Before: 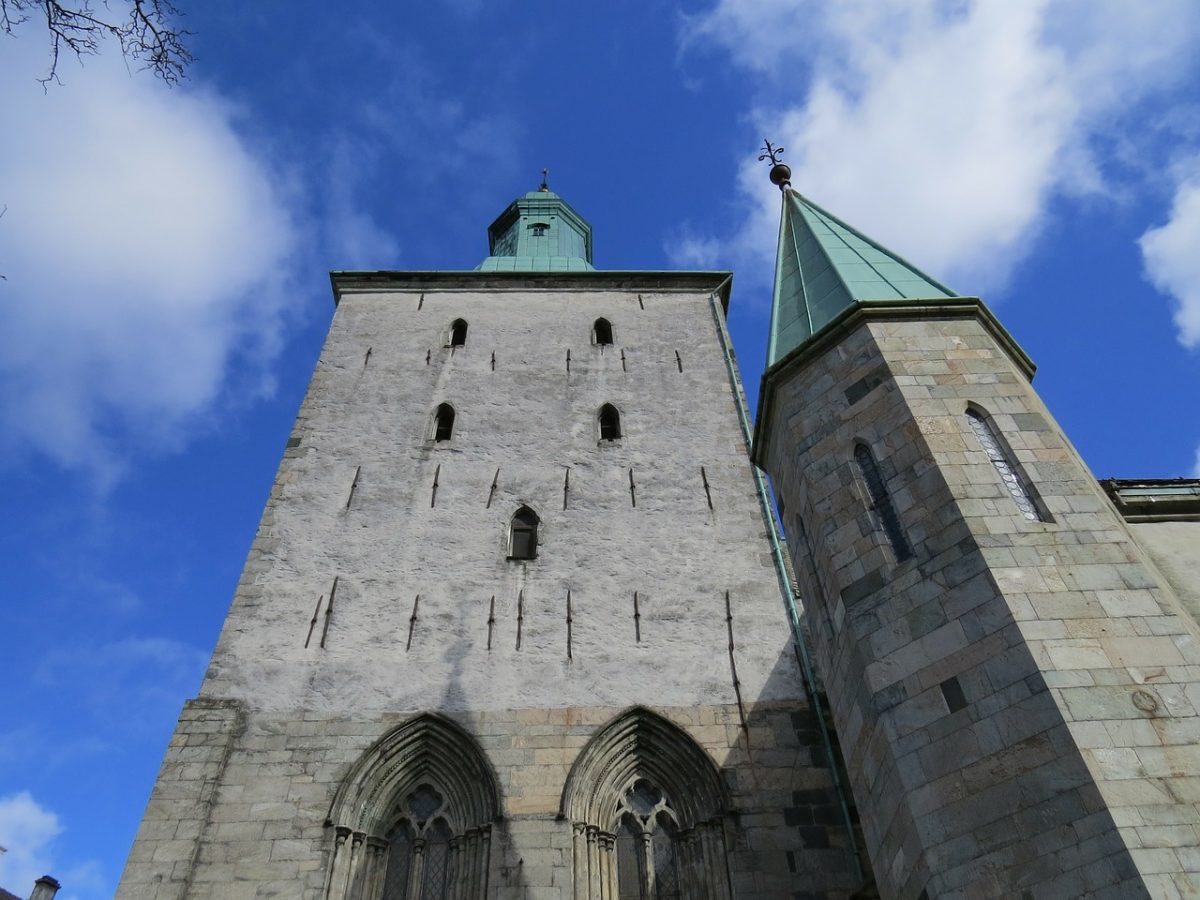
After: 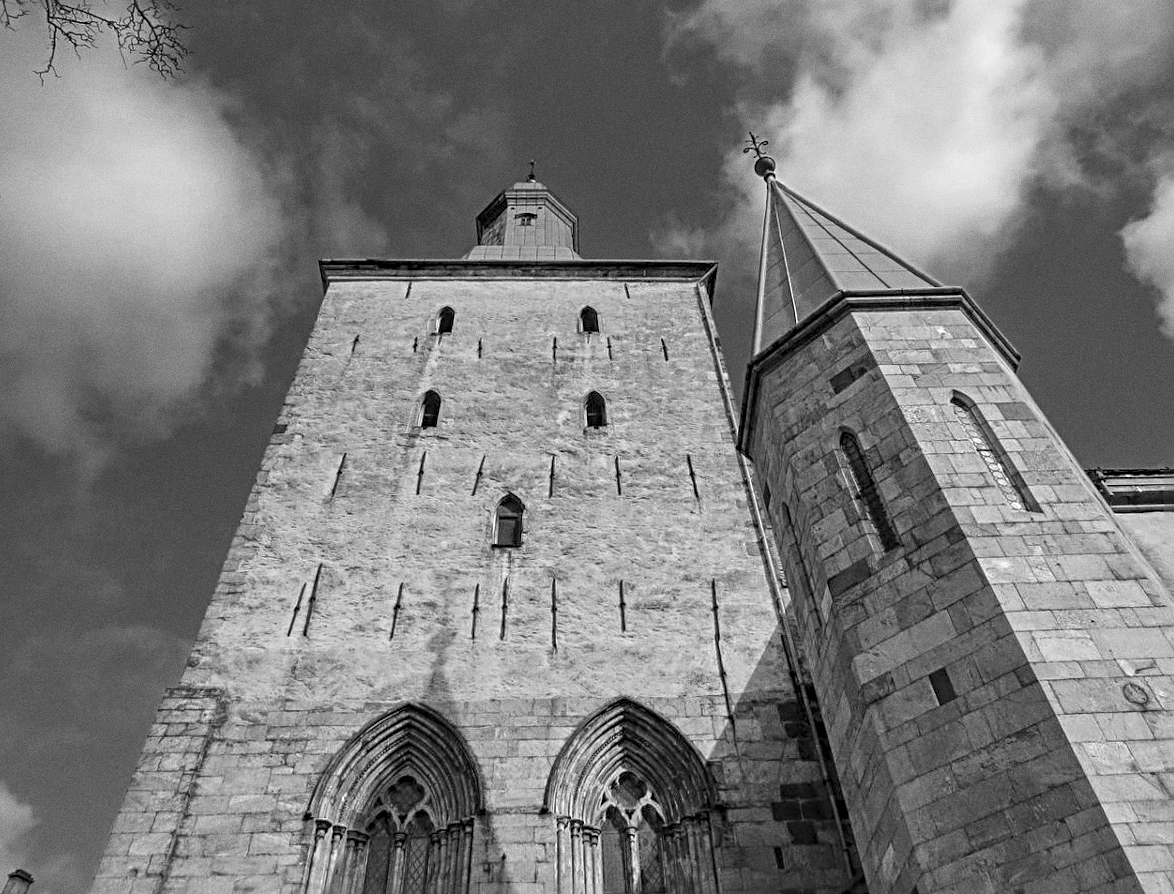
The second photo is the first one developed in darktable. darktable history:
sharpen: radius 4
rotate and perspective: rotation 0.226°, lens shift (vertical) -0.042, crop left 0.023, crop right 0.982, crop top 0.006, crop bottom 0.994
exposure: exposure 1.16 EV, compensate exposure bias true, compensate highlight preservation false
tone equalizer: -8 EV -0.002 EV, -7 EV 0.005 EV, -6 EV -0.008 EV, -5 EV 0.007 EV, -4 EV -0.042 EV, -3 EV -0.233 EV, -2 EV -0.662 EV, -1 EV -0.983 EV, +0 EV -0.969 EV, smoothing diameter 2%, edges refinement/feathering 20, mask exposure compensation -1.57 EV, filter diffusion 5
grain: on, module defaults
local contrast: highlights 61%, detail 143%, midtone range 0.428
color zones: curves: ch0 [(0.002, 0.593) (0.143, 0.417) (0.285, 0.541) (0.455, 0.289) (0.608, 0.327) (0.727, 0.283) (0.869, 0.571) (1, 0.603)]; ch1 [(0, 0) (0.143, 0) (0.286, 0) (0.429, 0) (0.571, 0) (0.714, 0) (0.857, 0)]
